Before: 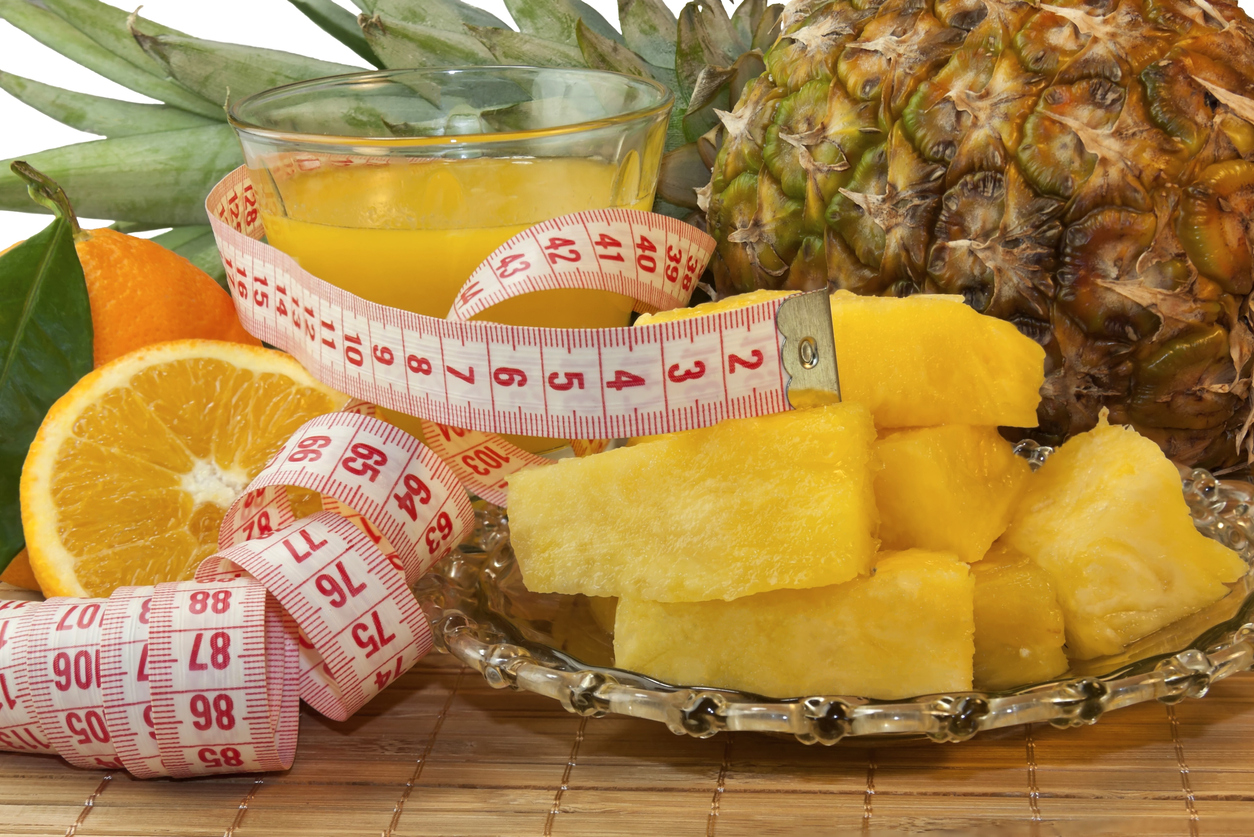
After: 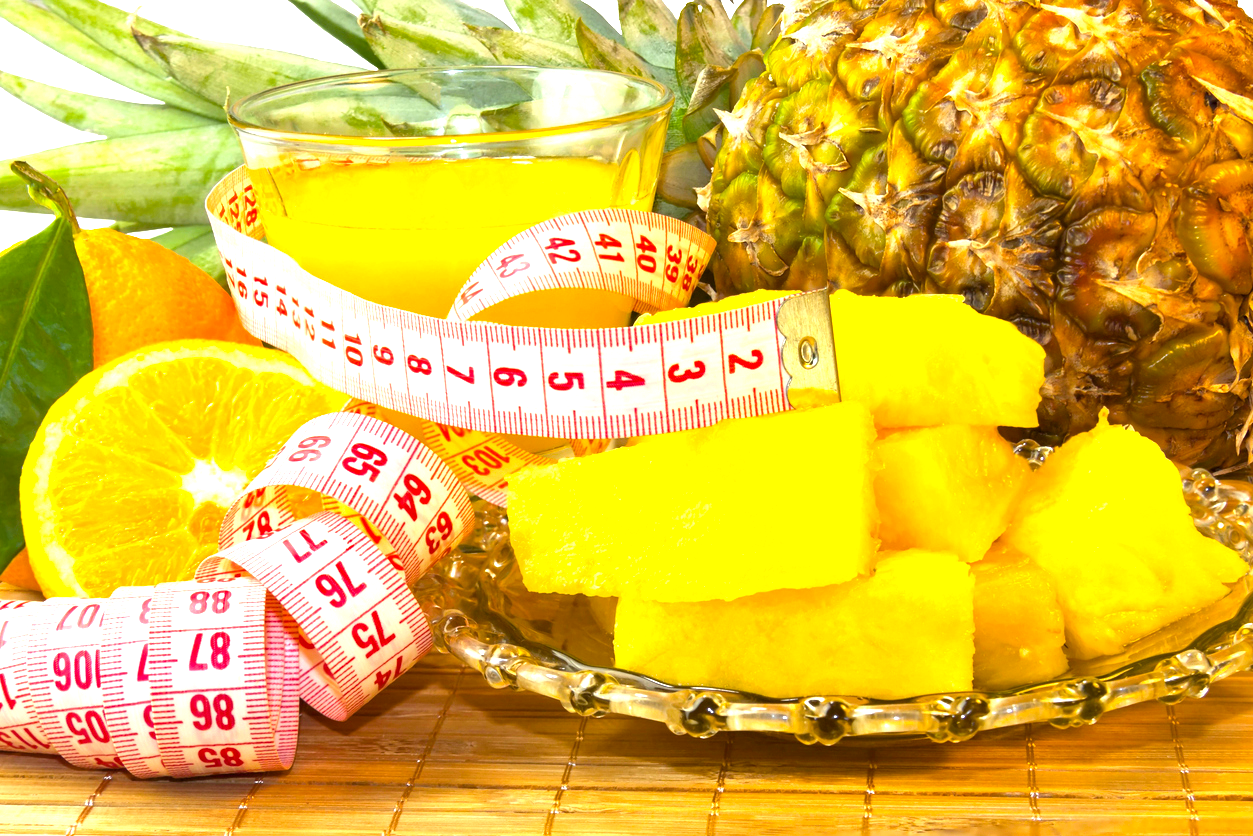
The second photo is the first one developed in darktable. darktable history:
local contrast: mode bilateral grid, contrast 15, coarseness 36, detail 105%, midtone range 0.2
exposure: exposure 1 EV, compensate highlight preservation false
color balance rgb: perceptual saturation grading › global saturation 36%, perceptual brilliance grading › global brilliance 10%, global vibrance 20%
